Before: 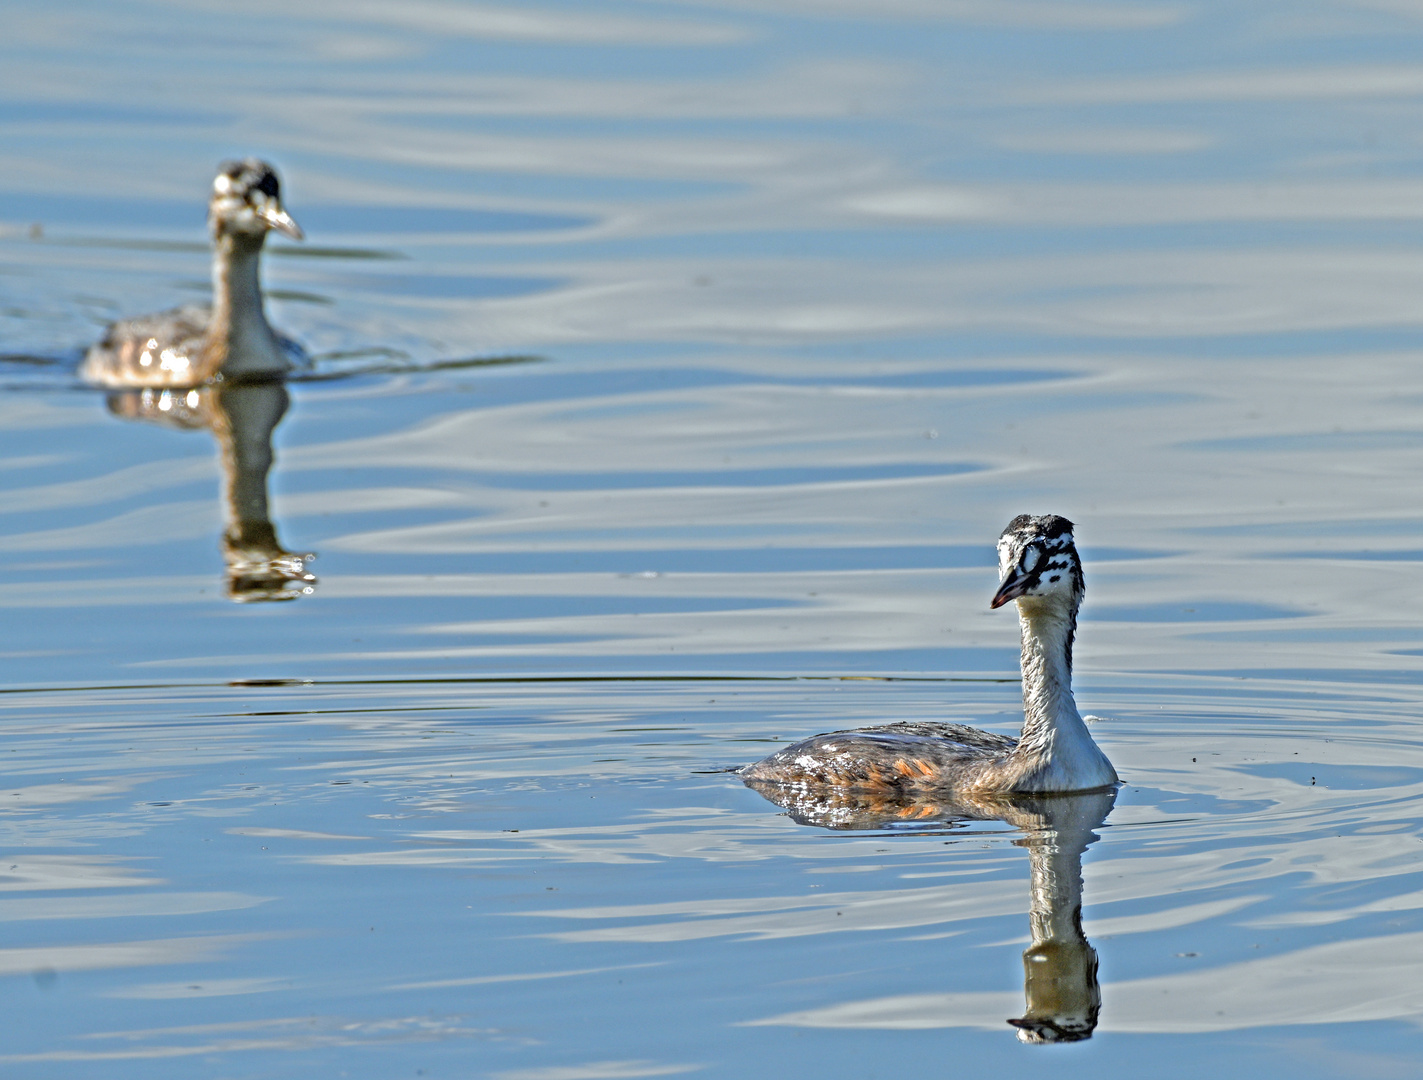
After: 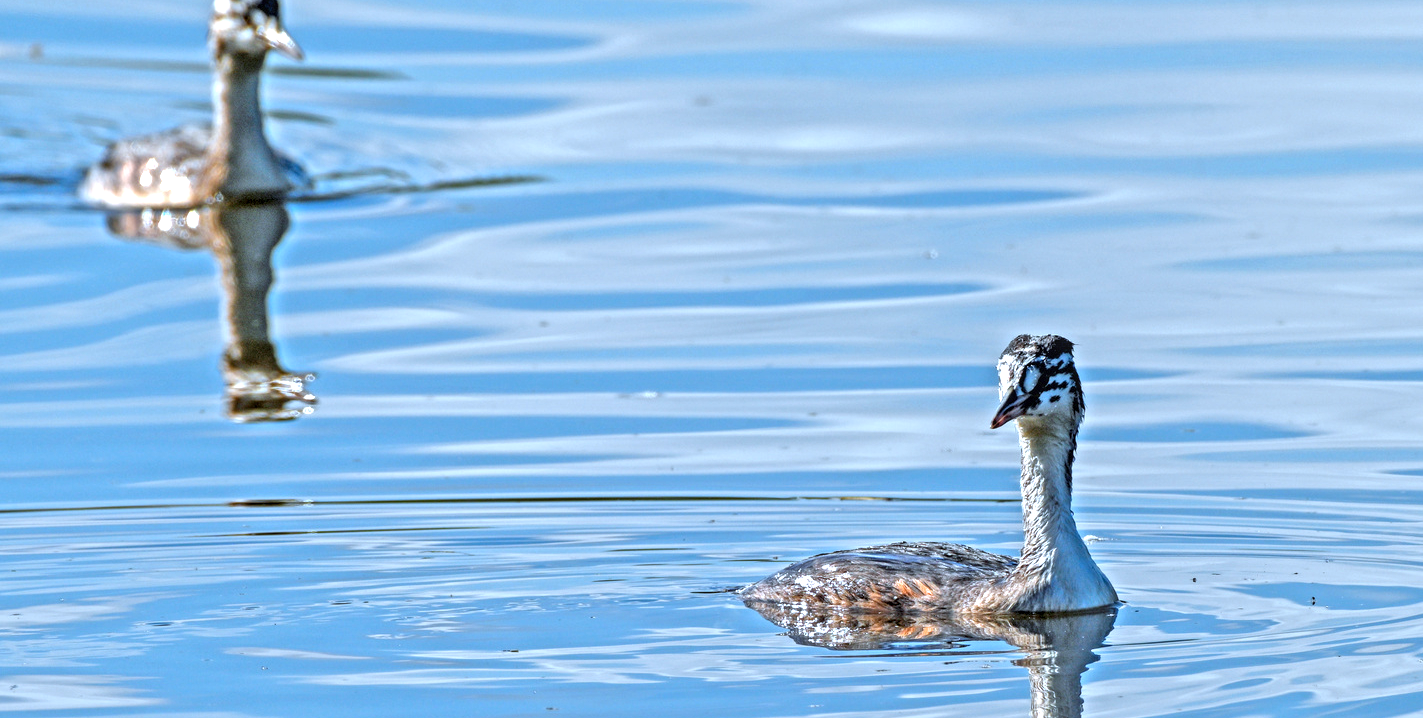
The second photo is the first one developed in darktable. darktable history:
exposure: black level correction 0.001, exposure 0.5 EV, compensate exposure bias true, compensate highlight preservation false
color correction: highlights a* -2.24, highlights b* -18.1
crop: top 16.727%, bottom 16.727%
local contrast: on, module defaults
